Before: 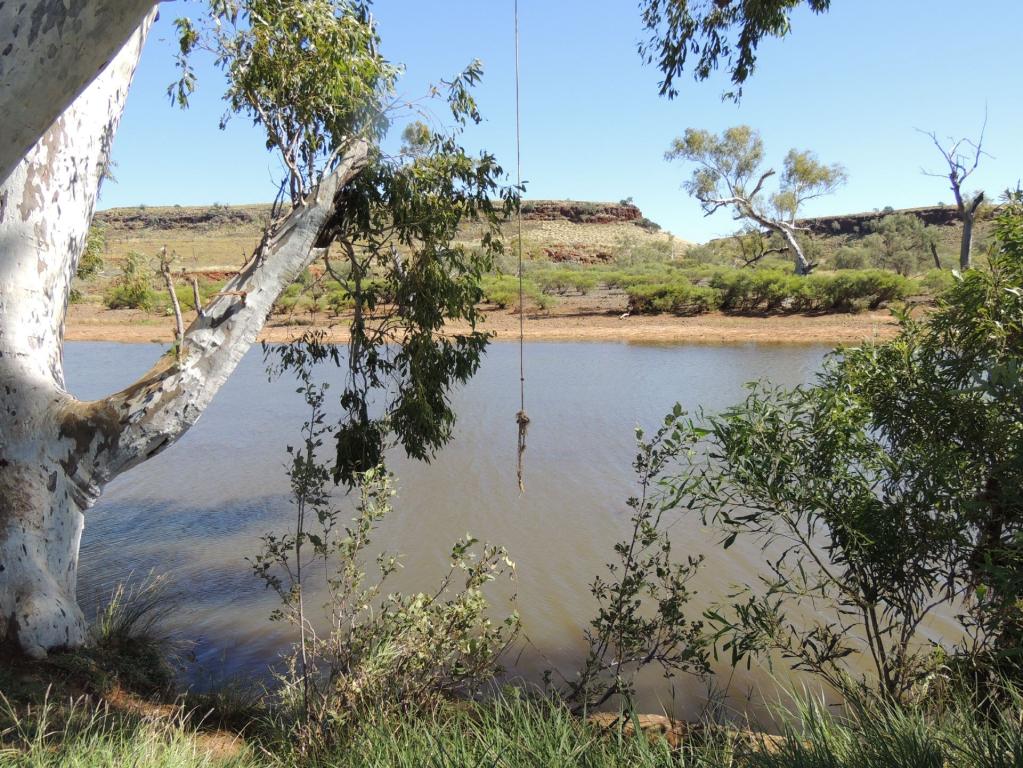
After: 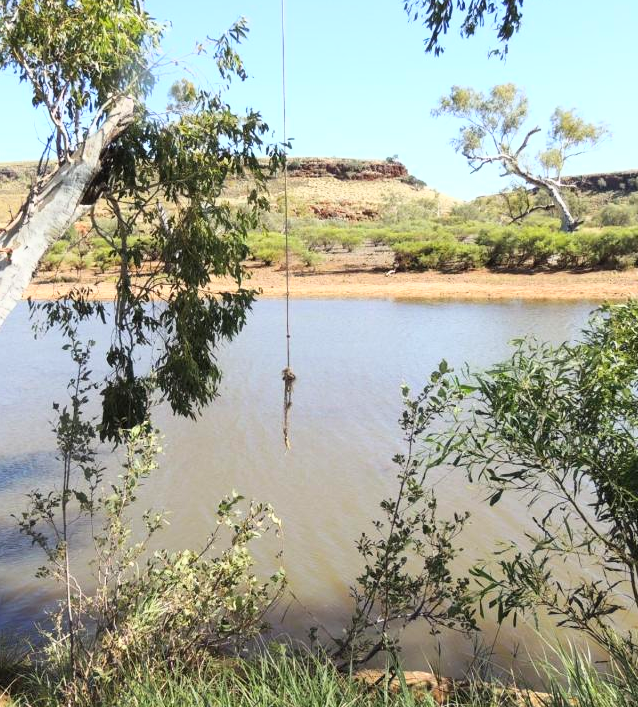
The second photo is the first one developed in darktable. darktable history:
base curve: curves: ch0 [(0, 0) (0.557, 0.834) (1, 1)]
crop and rotate: left 22.918%, top 5.629%, right 14.711%, bottom 2.247%
